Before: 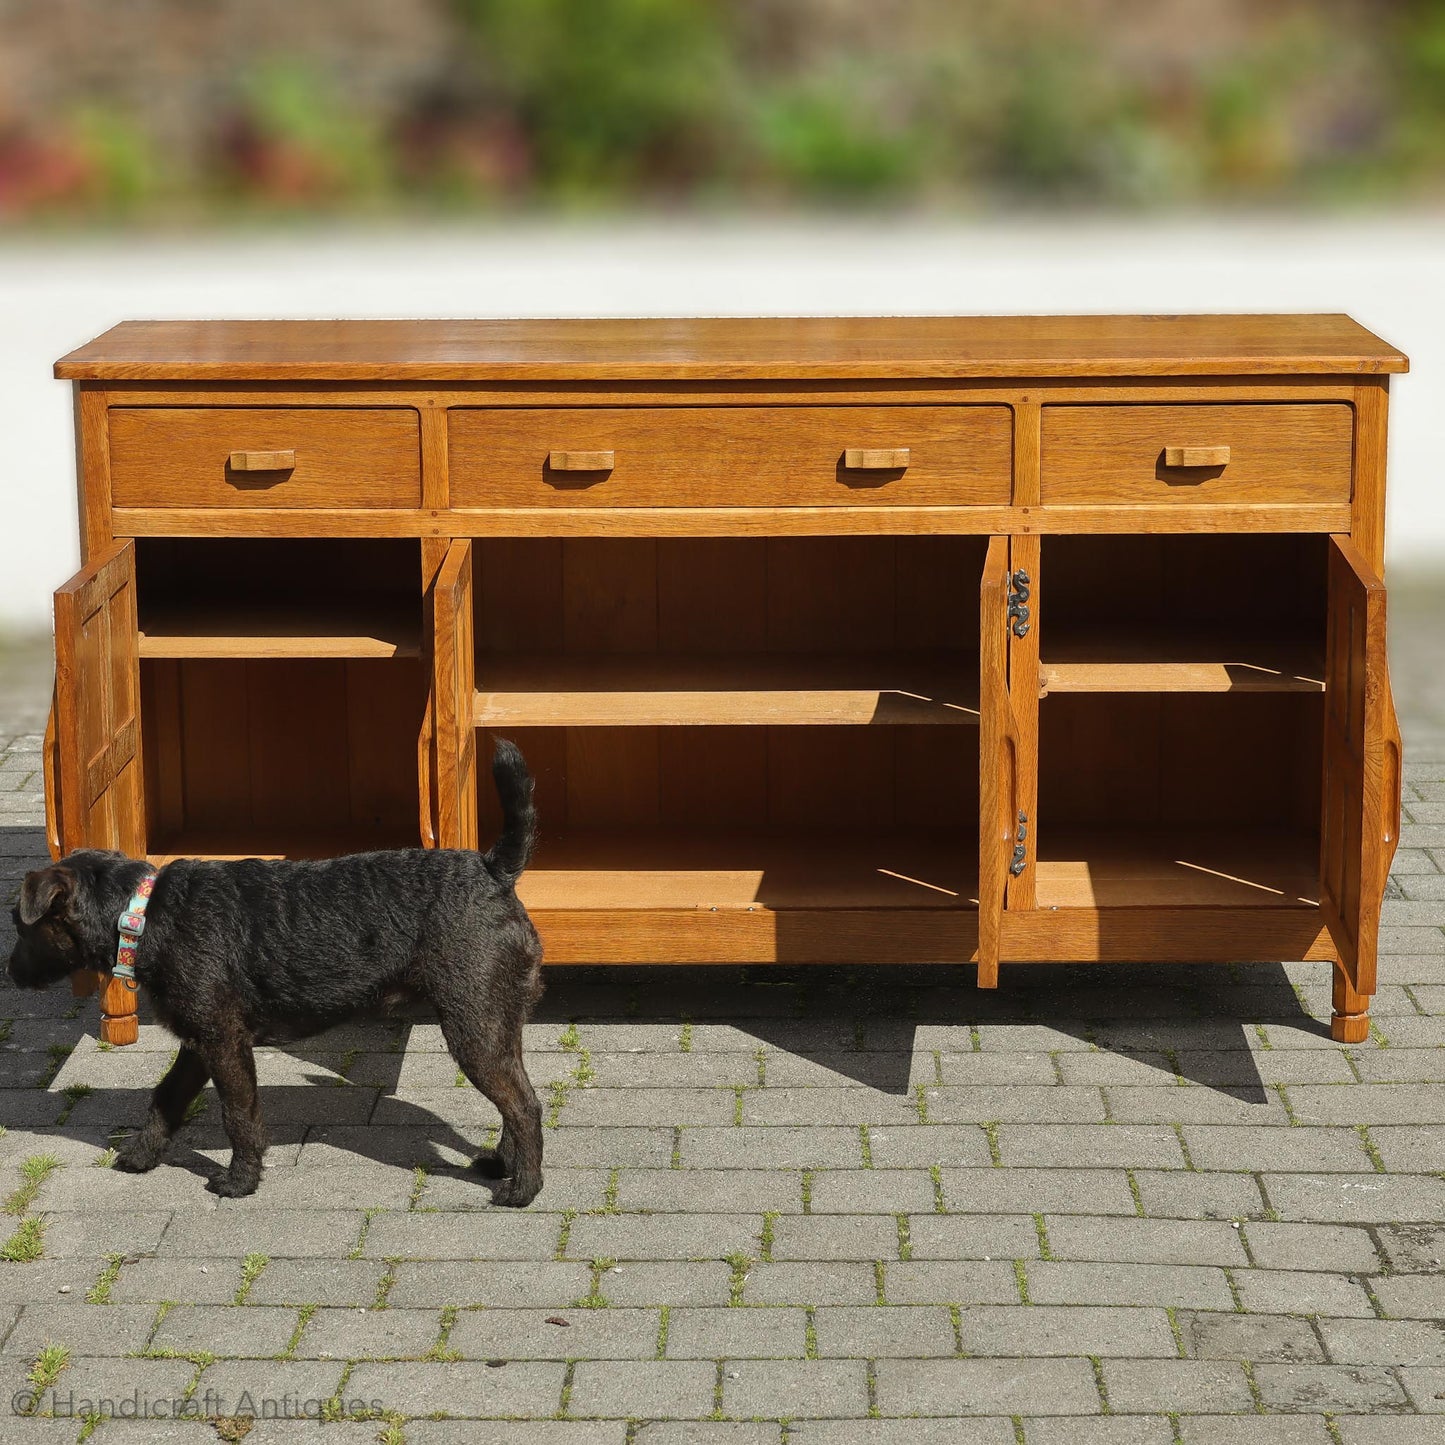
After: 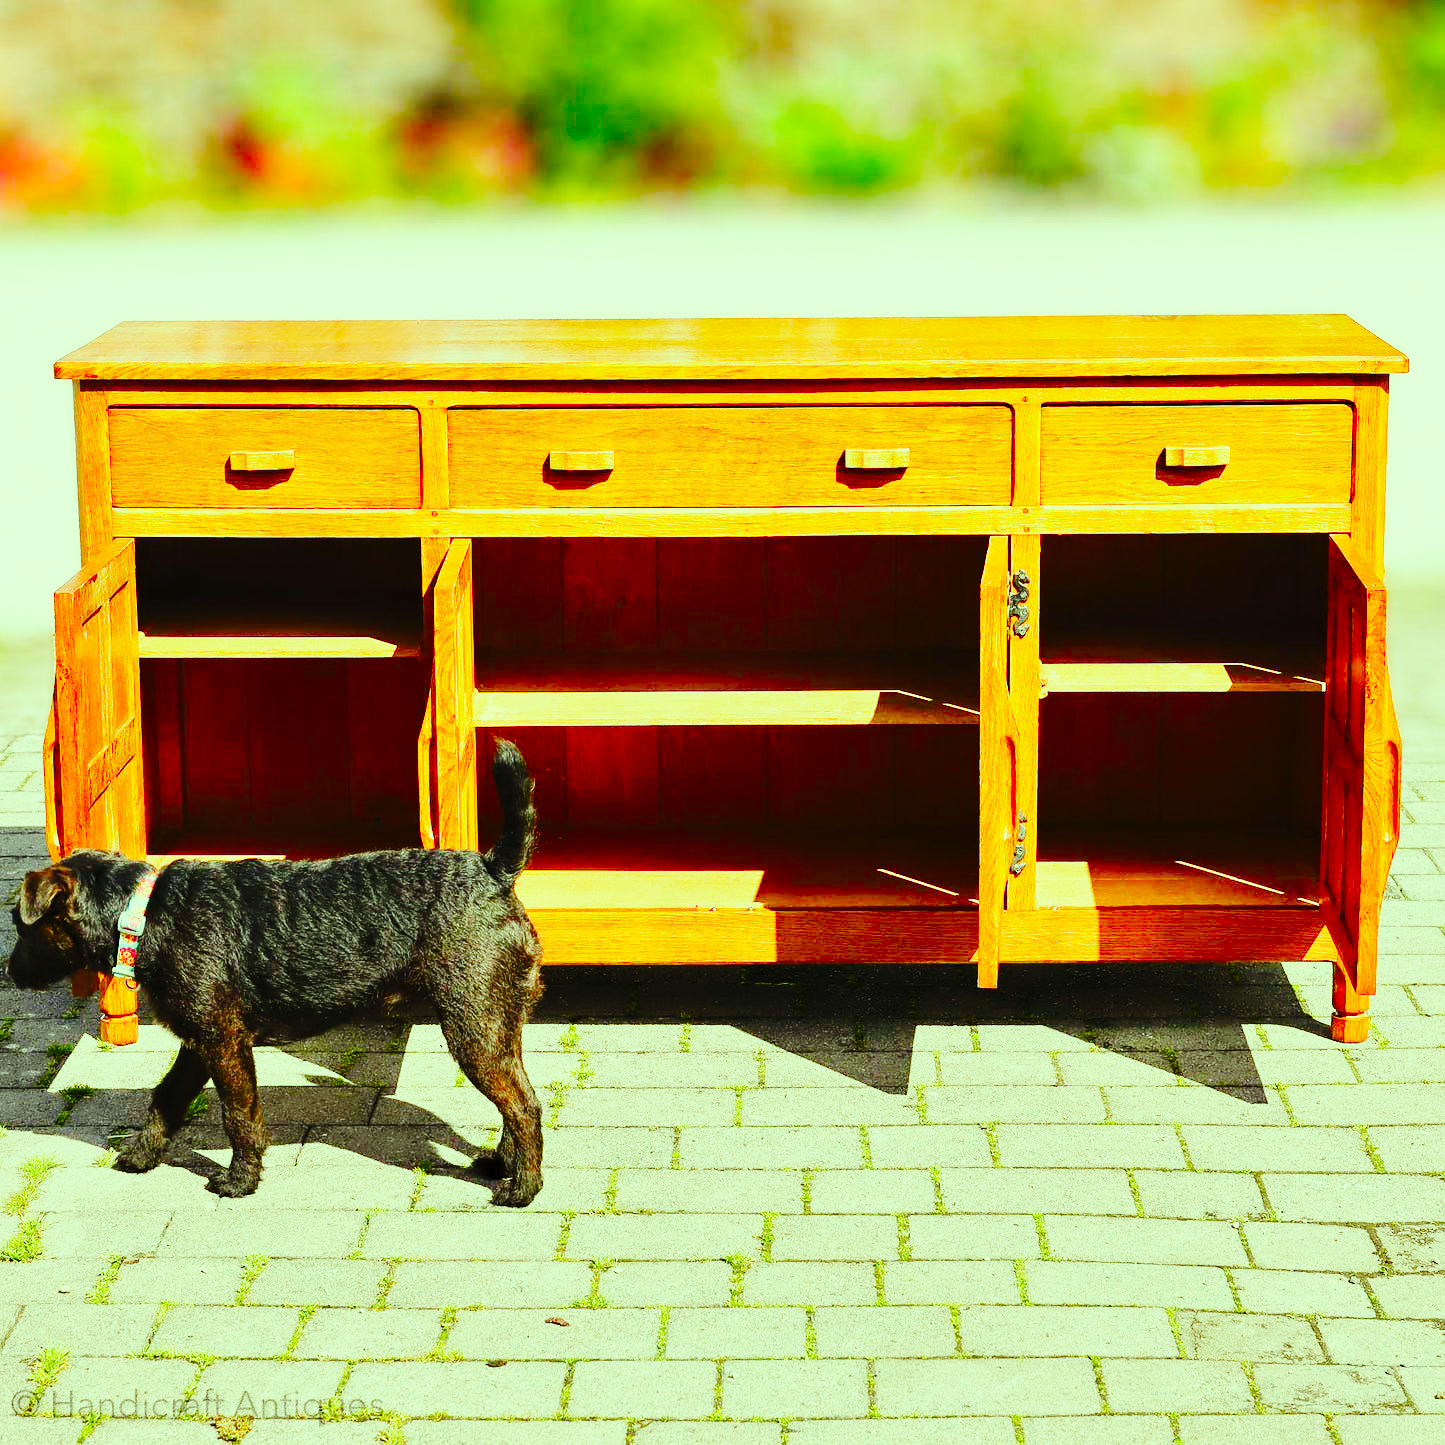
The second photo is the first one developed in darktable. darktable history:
exposure: black level correction 0, exposure 0.7 EV, compensate exposure bias true, compensate highlight preservation false
base curve: curves: ch0 [(0, 0) (0.088, 0.125) (0.176, 0.251) (0.354, 0.501) (0.613, 0.749) (1, 0.877)], preserve colors none
tone curve: curves: ch0 [(0, 0) (0.003, 0.003) (0.011, 0.009) (0.025, 0.018) (0.044, 0.027) (0.069, 0.034) (0.1, 0.043) (0.136, 0.056) (0.177, 0.084) (0.224, 0.138) (0.277, 0.203) (0.335, 0.329) (0.399, 0.451) (0.468, 0.572) (0.543, 0.671) (0.623, 0.754) (0.709, 0.821) (0.801, 0.88) (0.898, 0.938) (1, 1)], preserve colors none
color correction: highlights a* -10.77, highlights b* 9.8, saturation 1.72
contrast equalizer: octaves 7, y [[0.6 ×6], [0.55 ×6], [0 ×6], [0 ×6], [0 ×6]], mix 0.3
